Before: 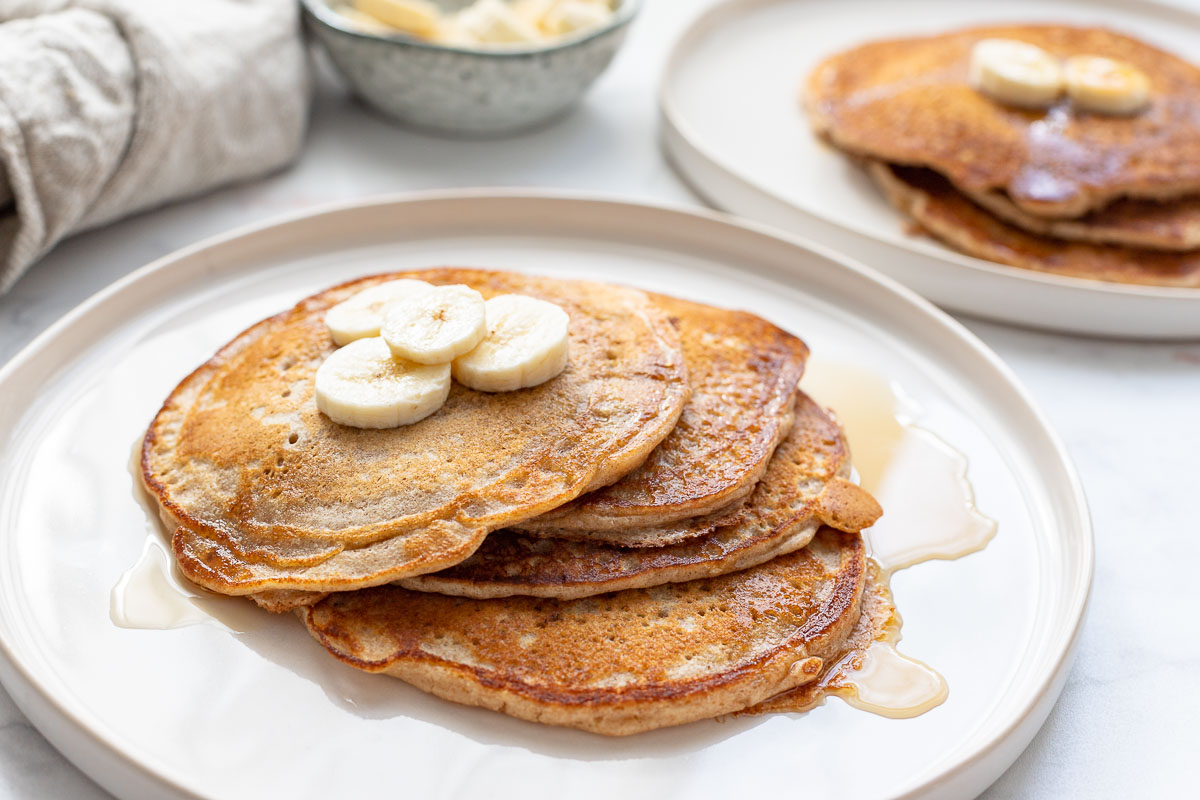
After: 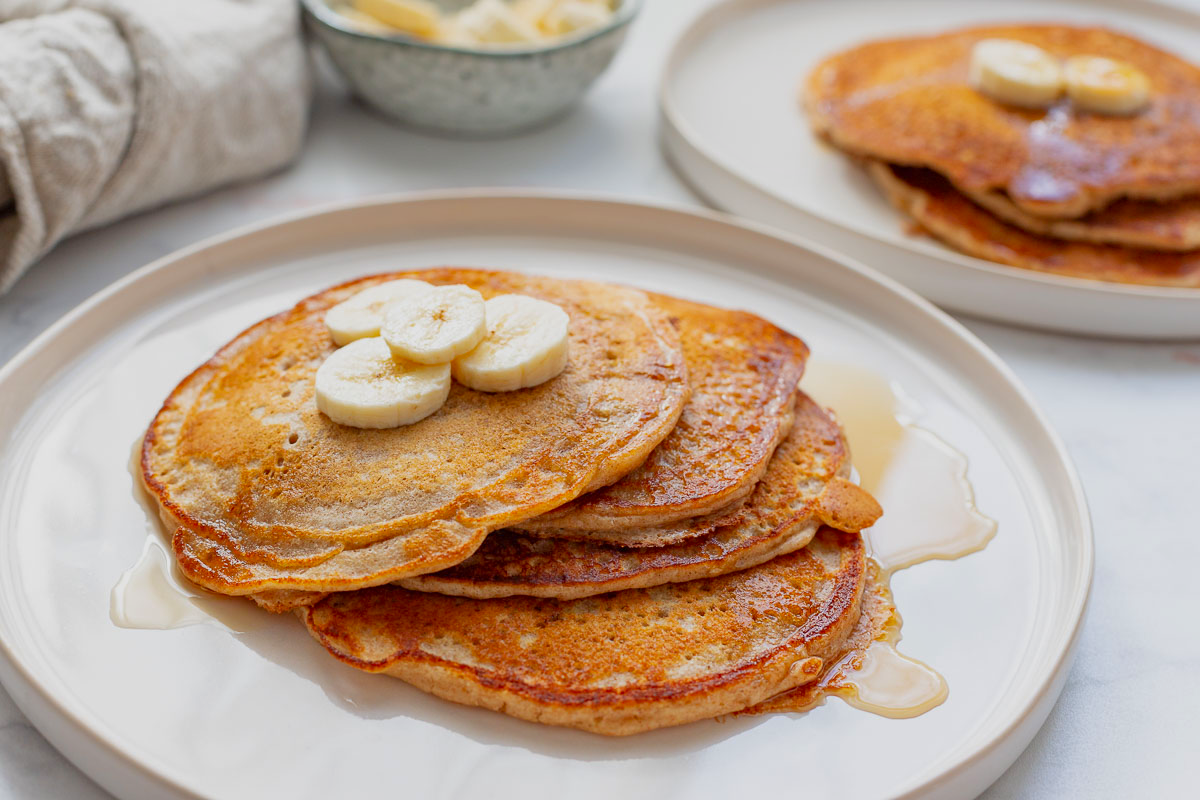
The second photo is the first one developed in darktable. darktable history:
tone equalizer: -8 EV 0.25 EV, -7 EV 0.417 EV, -6 EV 0.417 EV, -5 EV 0.25 EV, -3 EV -0.25 EV, -2 EV -0.417 EV, -1 EV -0.417 EV, +0 EV -0.25 EV, edges refinement/feathering 500, mask exposure compensation -1.57 EV, preserve details guided filter
color correction: saturation 1.32
